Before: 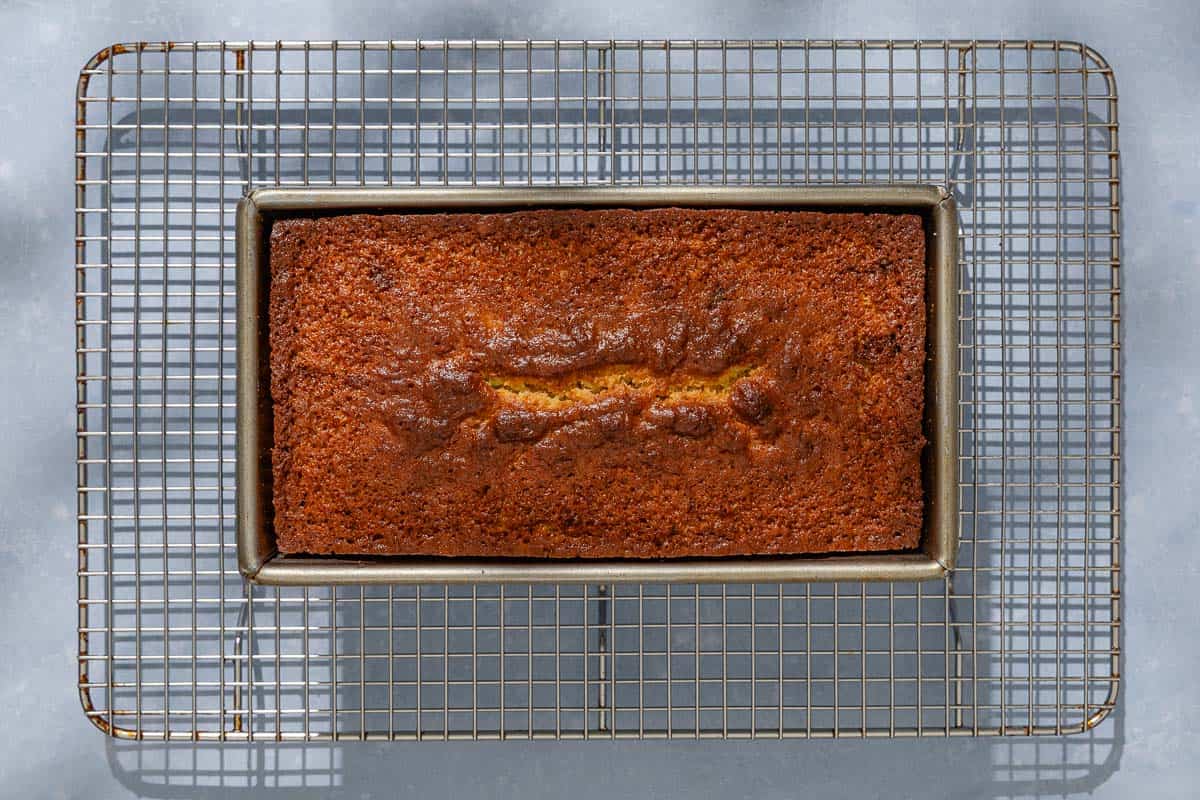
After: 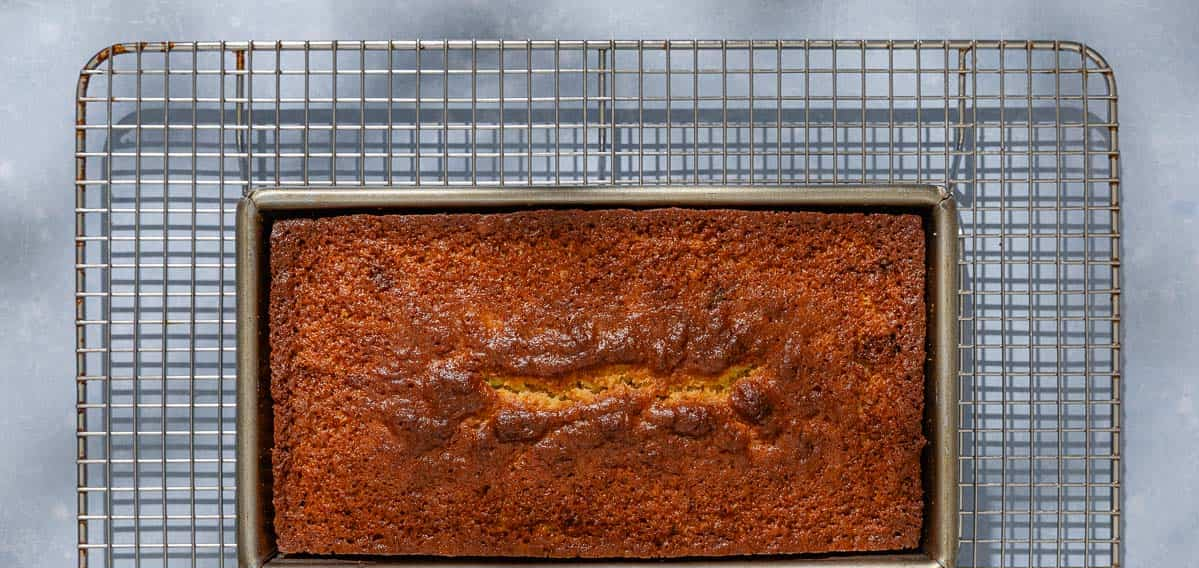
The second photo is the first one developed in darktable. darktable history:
crop: right 0.001%, bottom 28.948%
